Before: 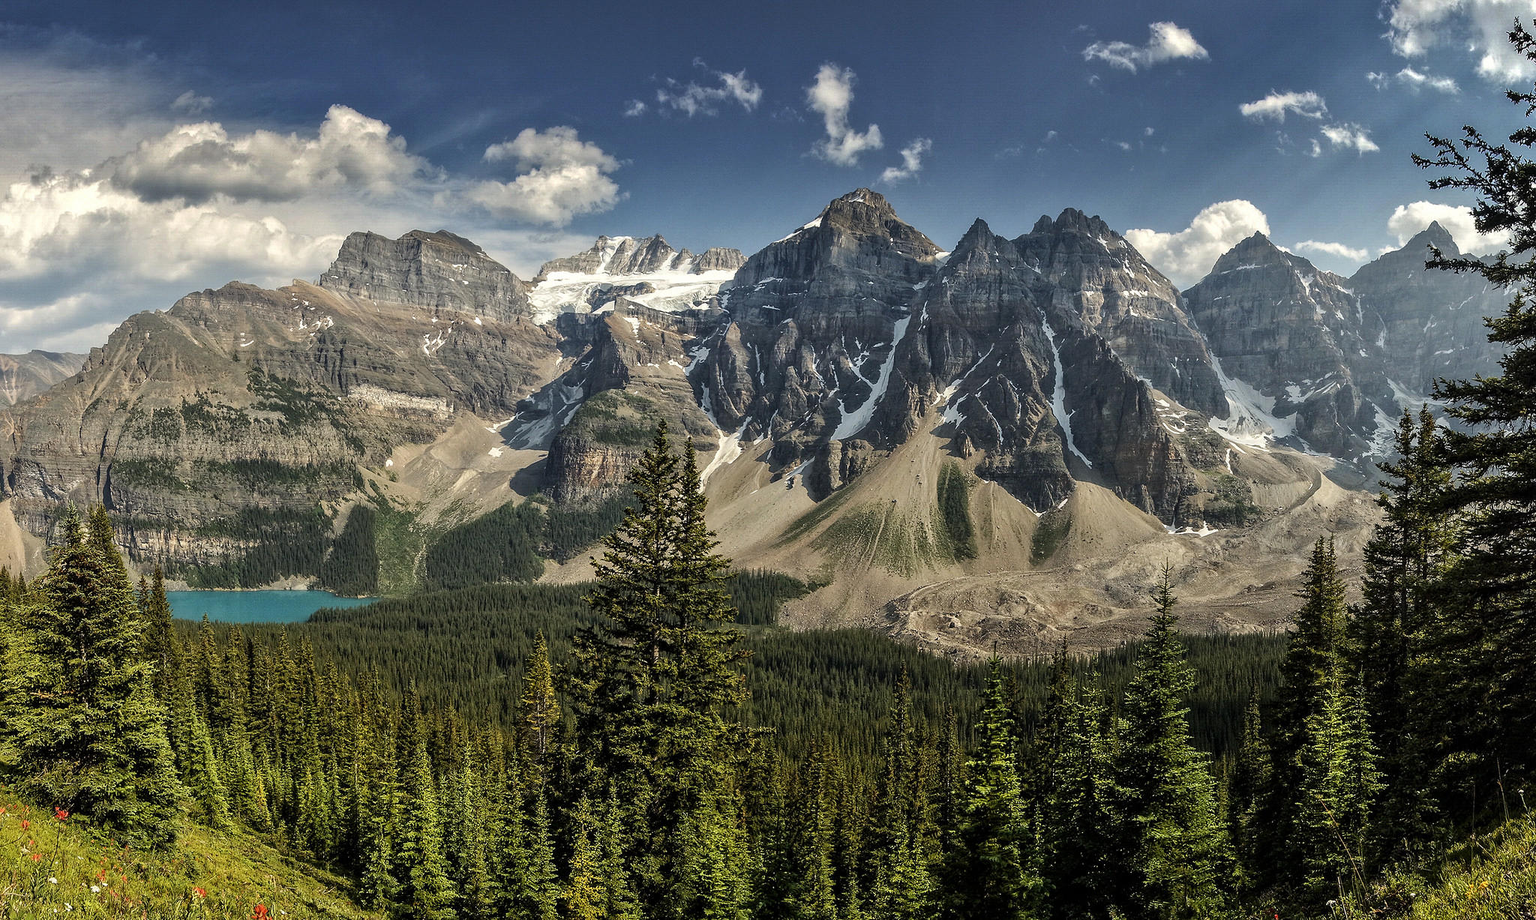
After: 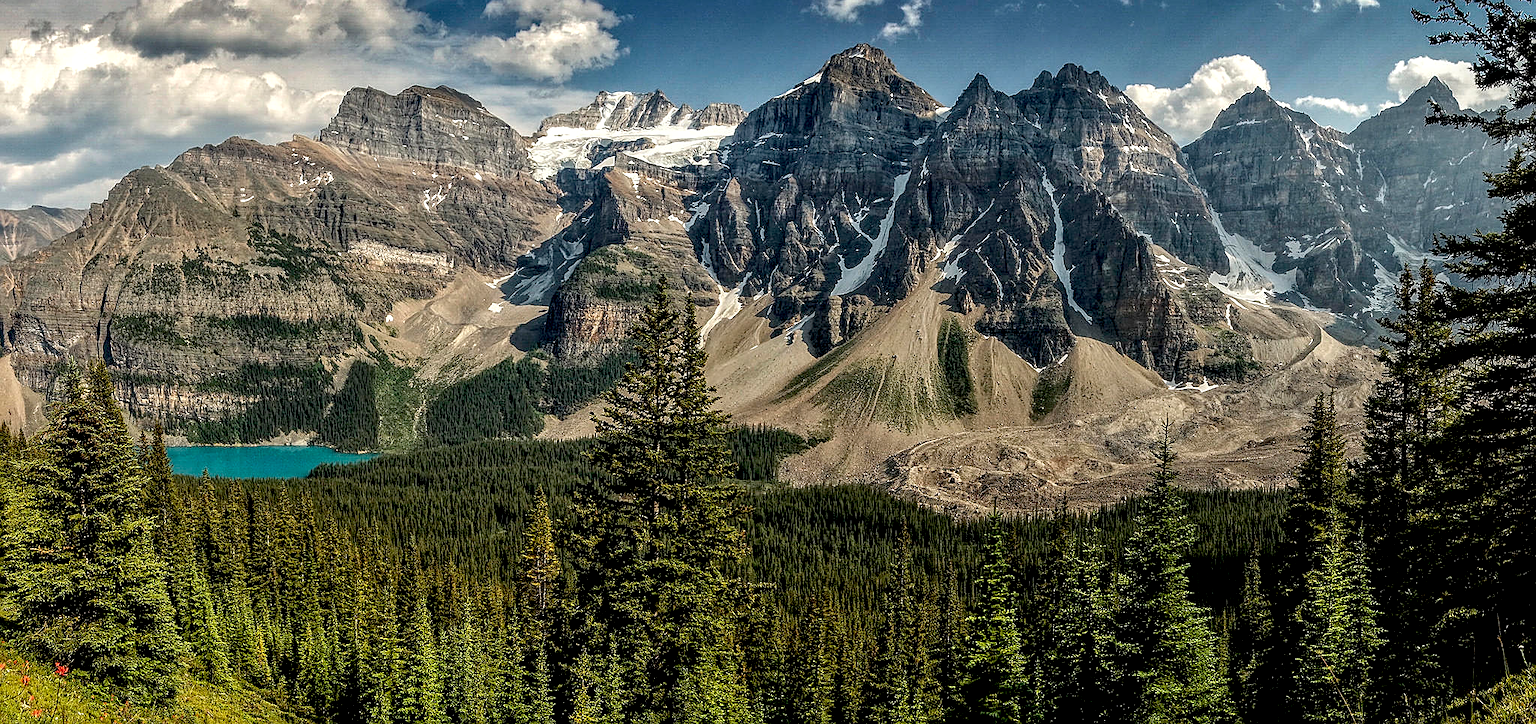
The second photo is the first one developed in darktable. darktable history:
crop and rotate: top 15.852%, bottom 5.339%
sharpen: on, module defaults
local contrast: highlights 33%, detail 134%
exposure: black level correction 0.011, compensate highlight preservation false
